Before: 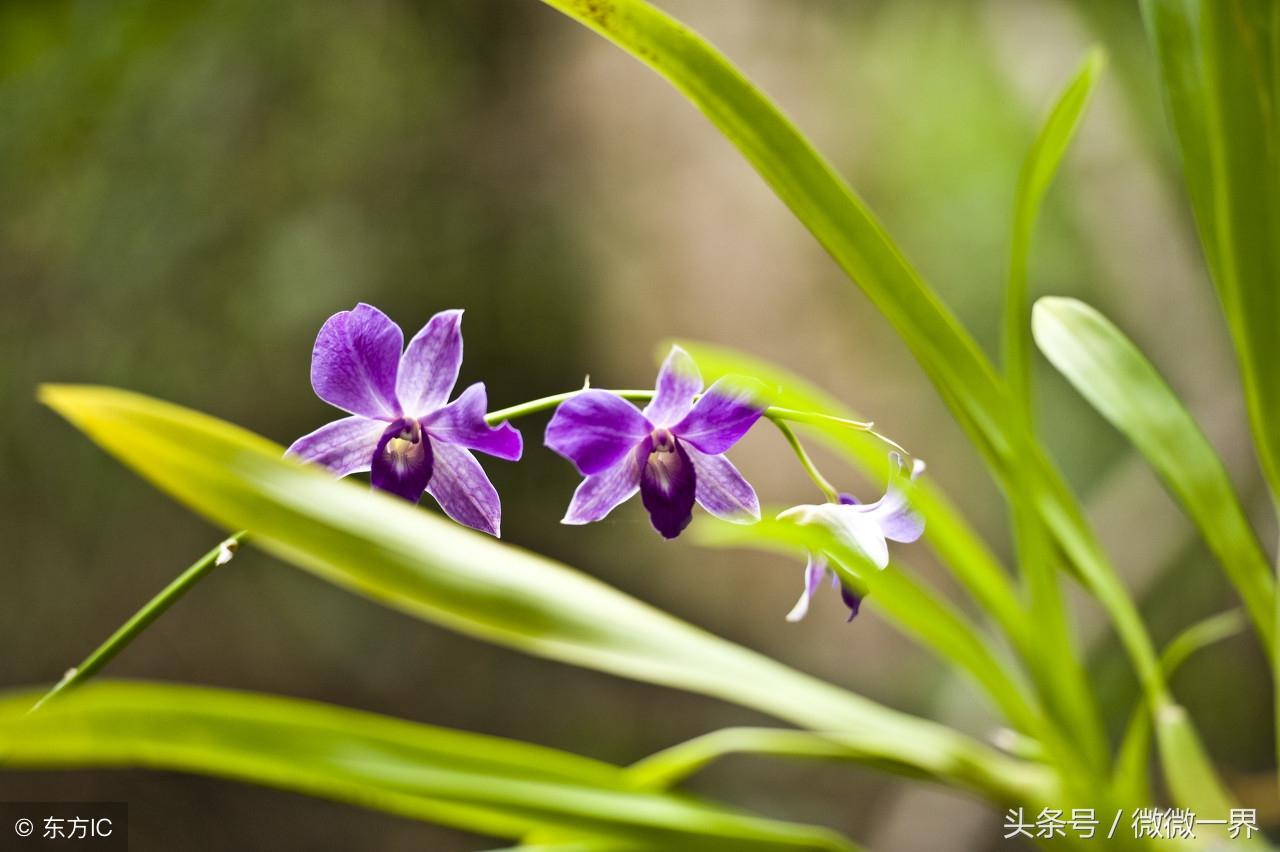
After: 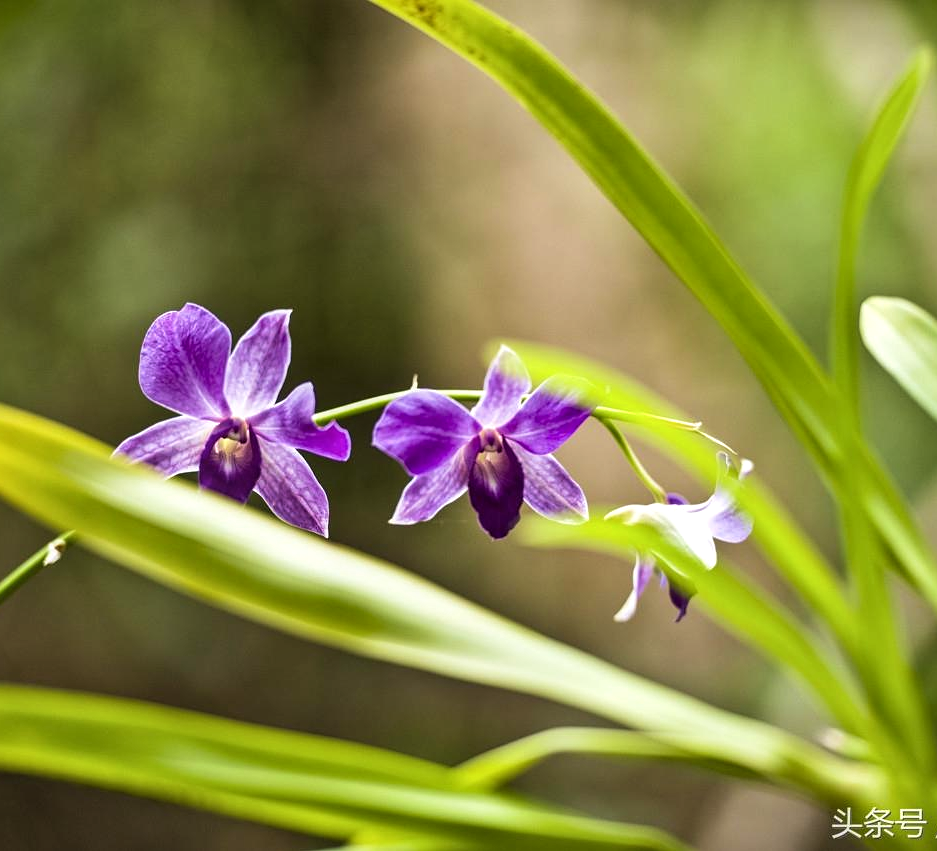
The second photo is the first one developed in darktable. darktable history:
sharpen: amount 0.2
crop: left 13.443%, right 13.31%
velvia: on, module defaults
local contrast: on, module defaults
